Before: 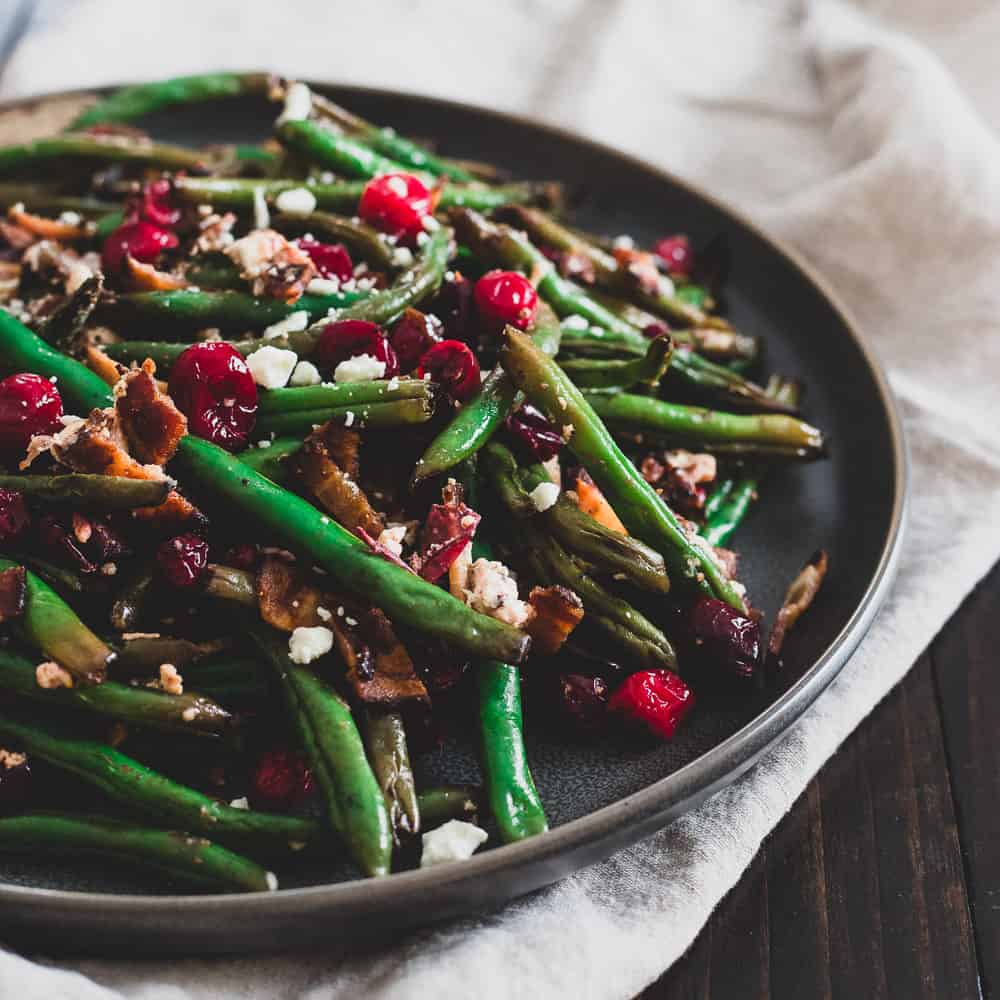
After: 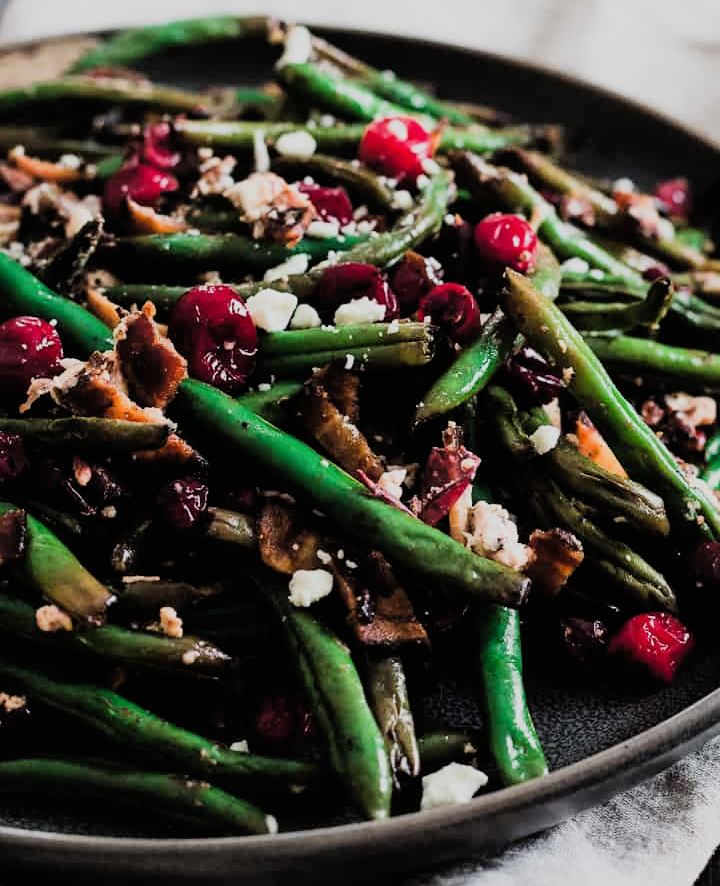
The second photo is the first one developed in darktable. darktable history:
exposure: compensate exposure bias true, compensate highlight preservation false
filmic rgb: black relative exposure -5.07 EV, white relative exposure 3.96 EV, threshold 5.98 EV, hardness 2.89, contrast 1.297, highlights saturation mix -29.68%, enable highlight reconstruction true
crop: top 5.755%, right 27.881%, bottom 5.644%
